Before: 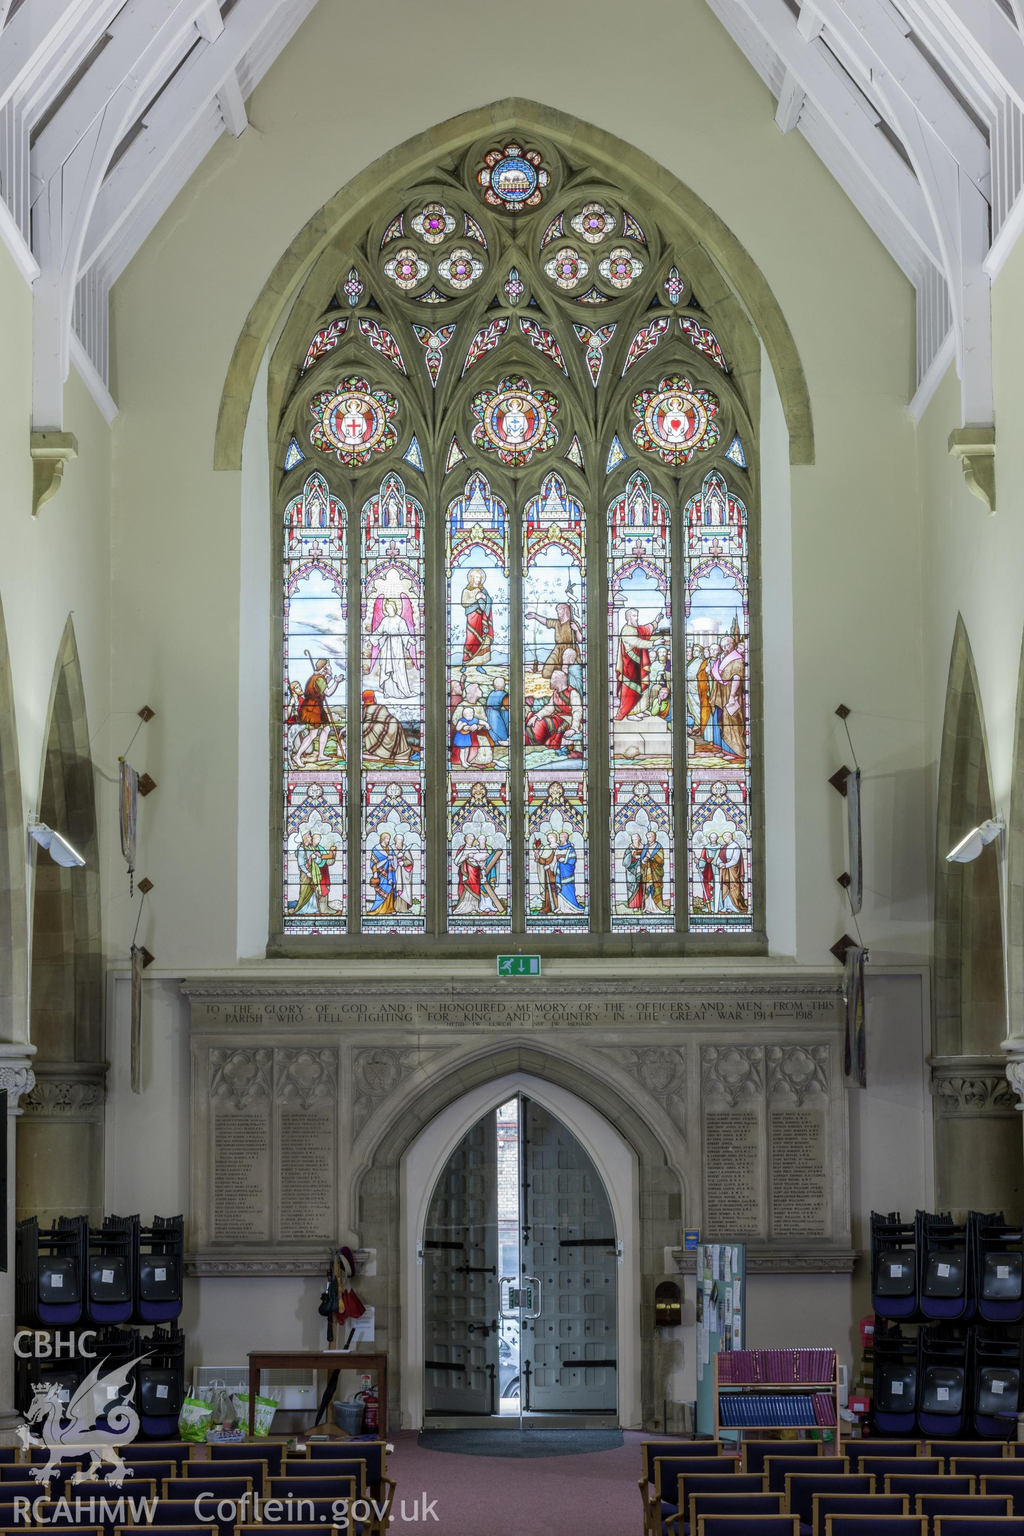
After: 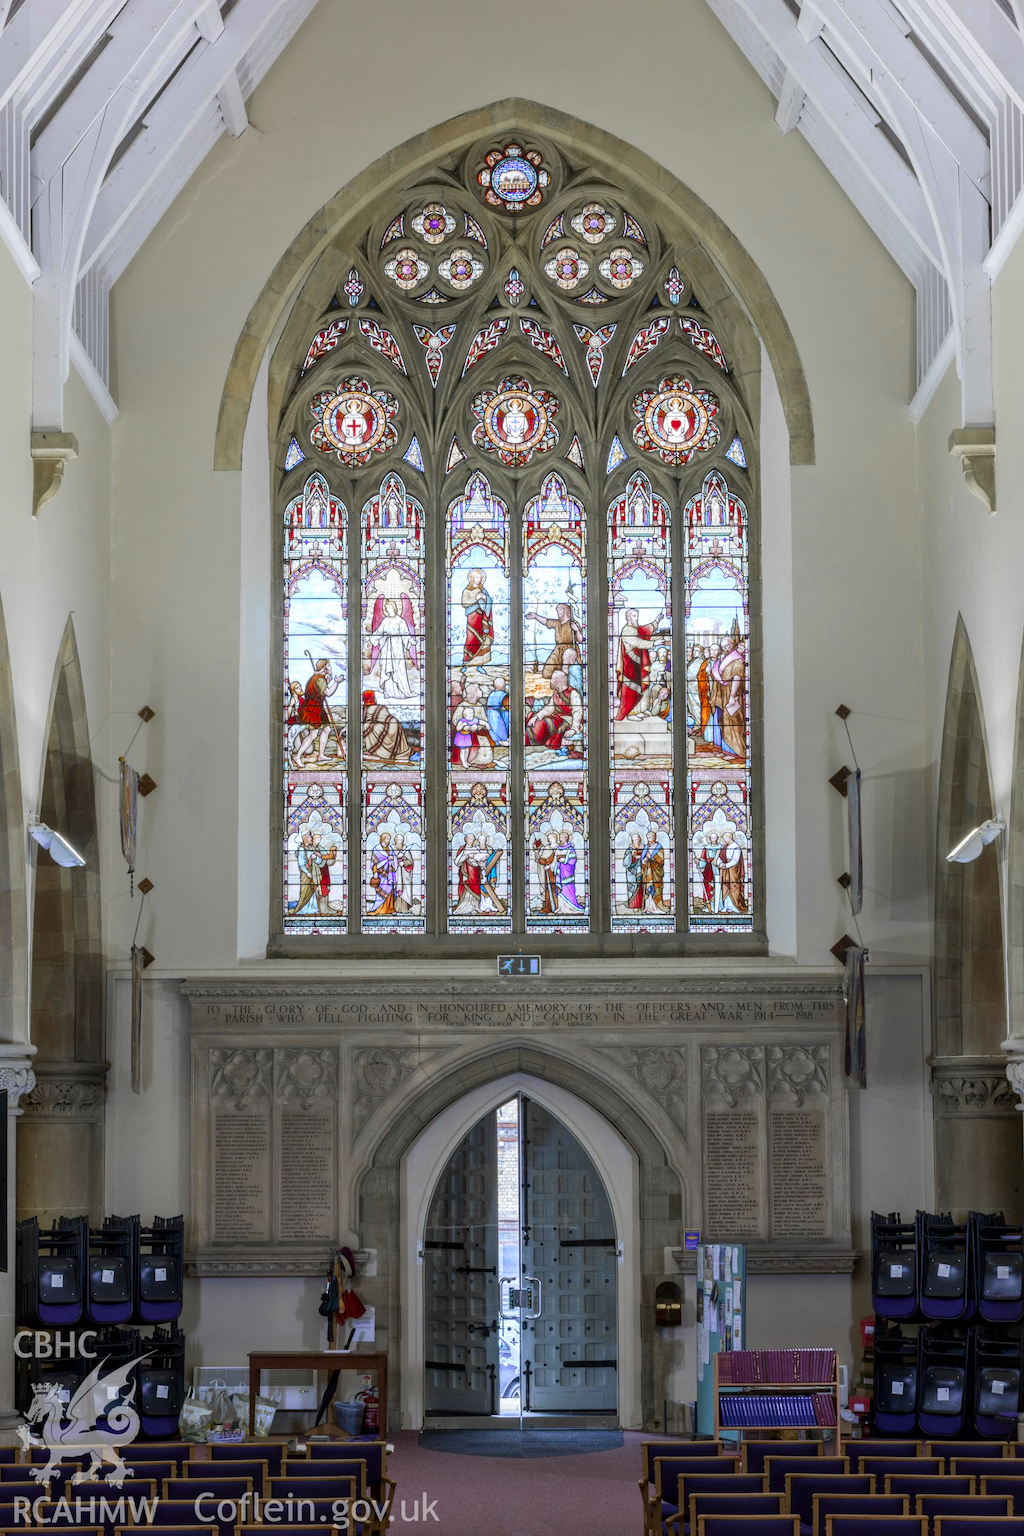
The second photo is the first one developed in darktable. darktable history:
local contrast: mode bilateral grid, contrast 11, coarseness 24, detail 115%, midtone range 0.2
color zones: curves: ch0 [(0, 0.363) (0.128, 0.373) (0.25, 0.5) (0.402, 0.407) (0.521, 0.525) (0.63, 0.559) (0.729, 0.662) (0.867, 0.471)]; ch1 [(0, 0.515) (0.136, 0.618) (0.25, 0.5) (0.378, 0) (0.516, 0) (0.622, 0.593) (0.737, 0.819) (0.87, 0.593)]; ch2 [(0, 0.529) (0.128, 0.471) (0.282, 0.451) (0.386, 0.662) (0.516, 0.525) (0.633, 0.554) (0.75, 0.62) (0.875, 0.441)]
